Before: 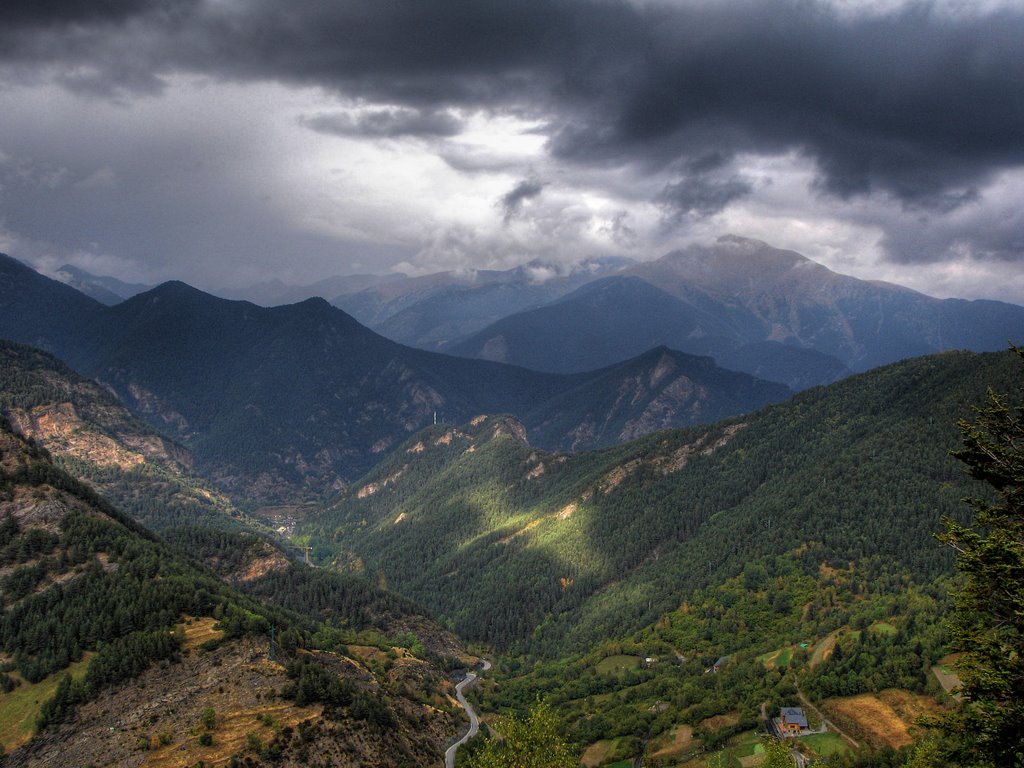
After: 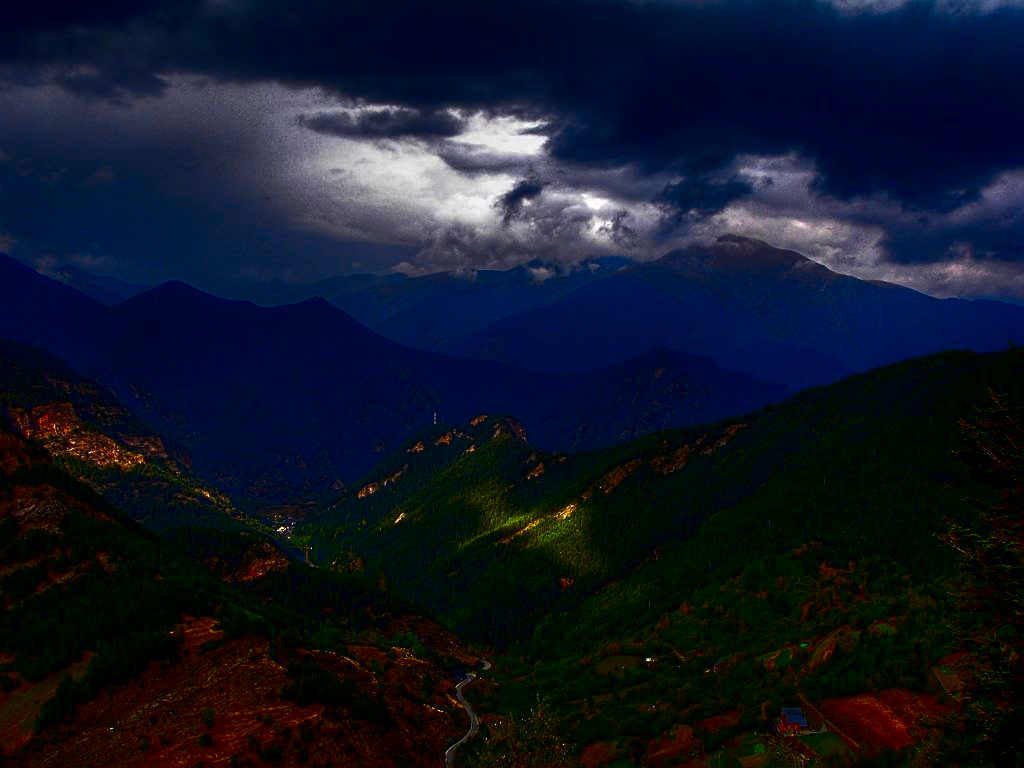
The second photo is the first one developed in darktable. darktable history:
contrast brightness saturation: brightness -0.993, saturation 0.997
sharpen: on, module defaults
haze removal: adaptive false
